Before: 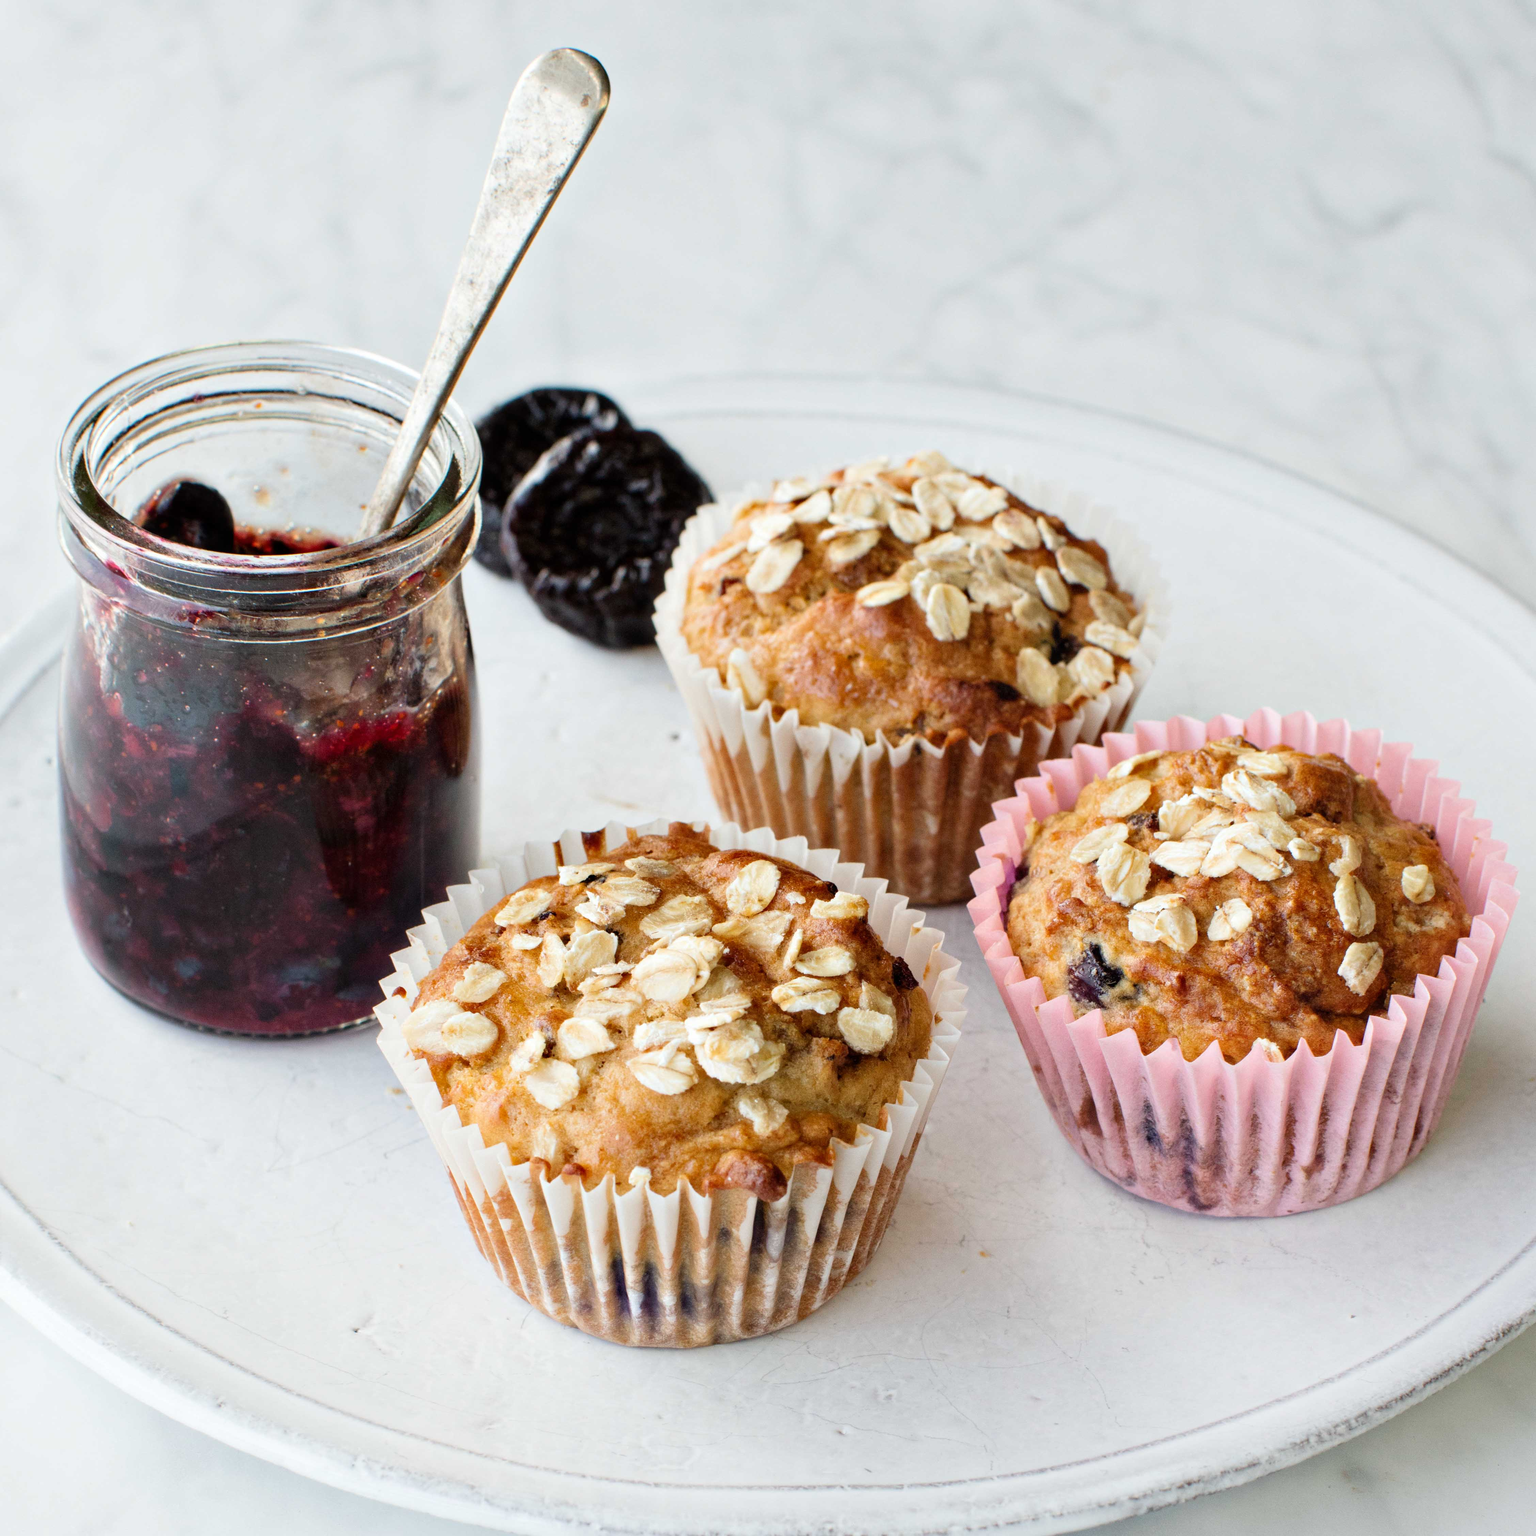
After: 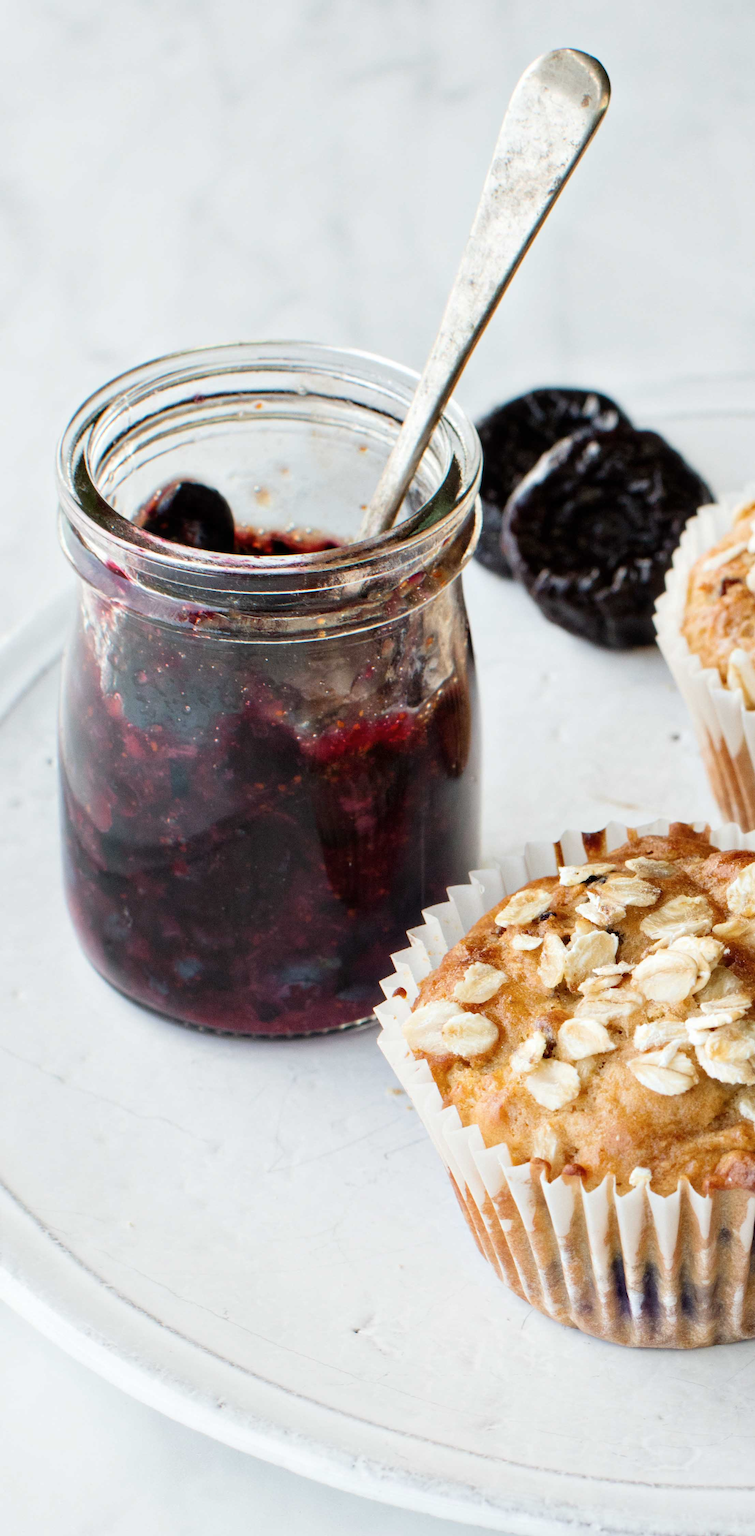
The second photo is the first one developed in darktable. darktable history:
crop and rotate: left 0%, top 0%, right 50.845%
contrast brightness saturation: saturation -0.05
